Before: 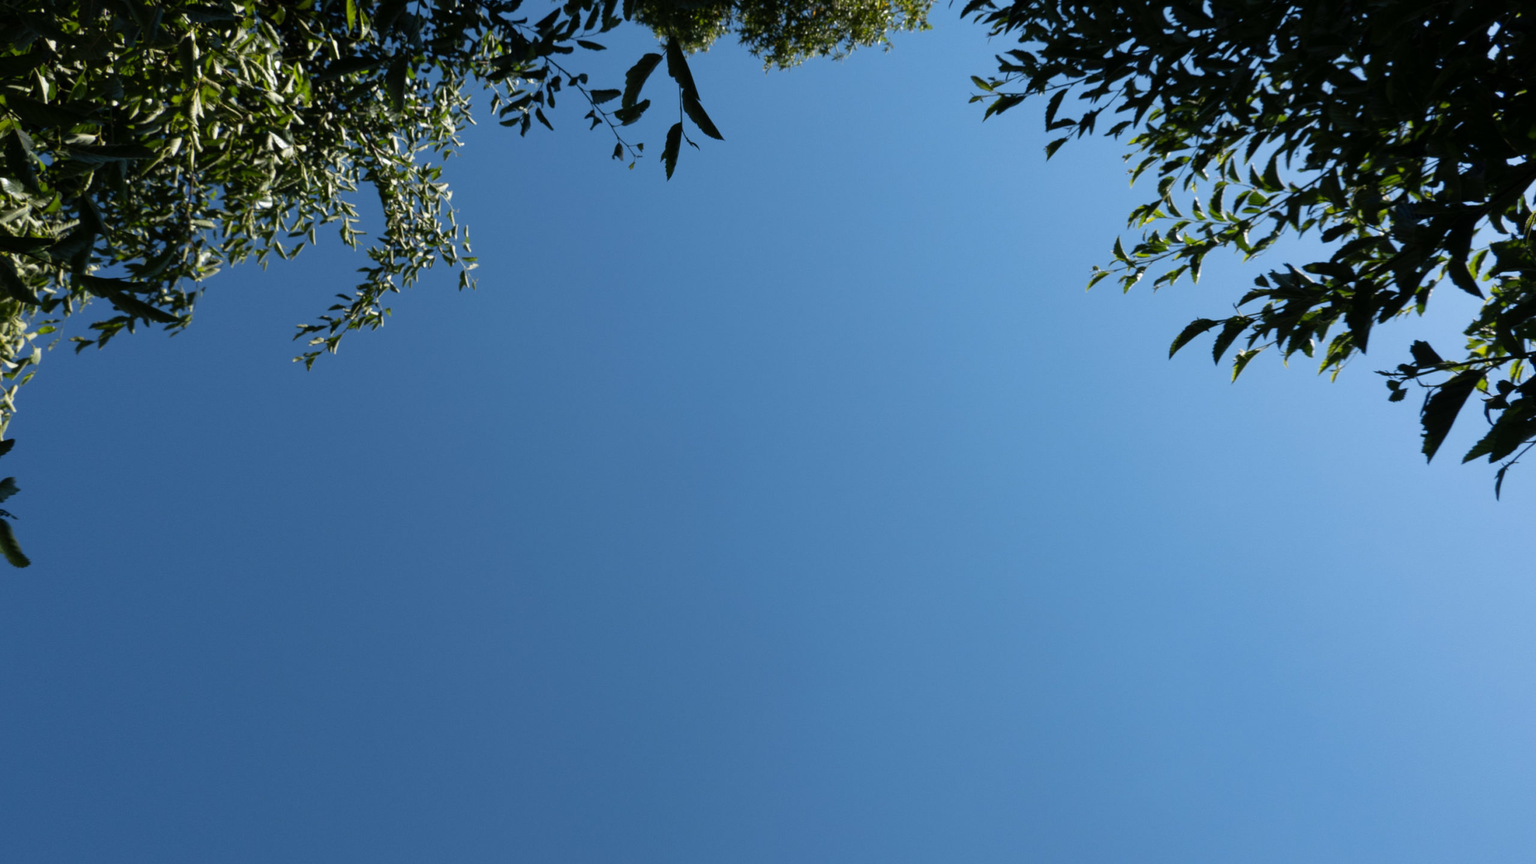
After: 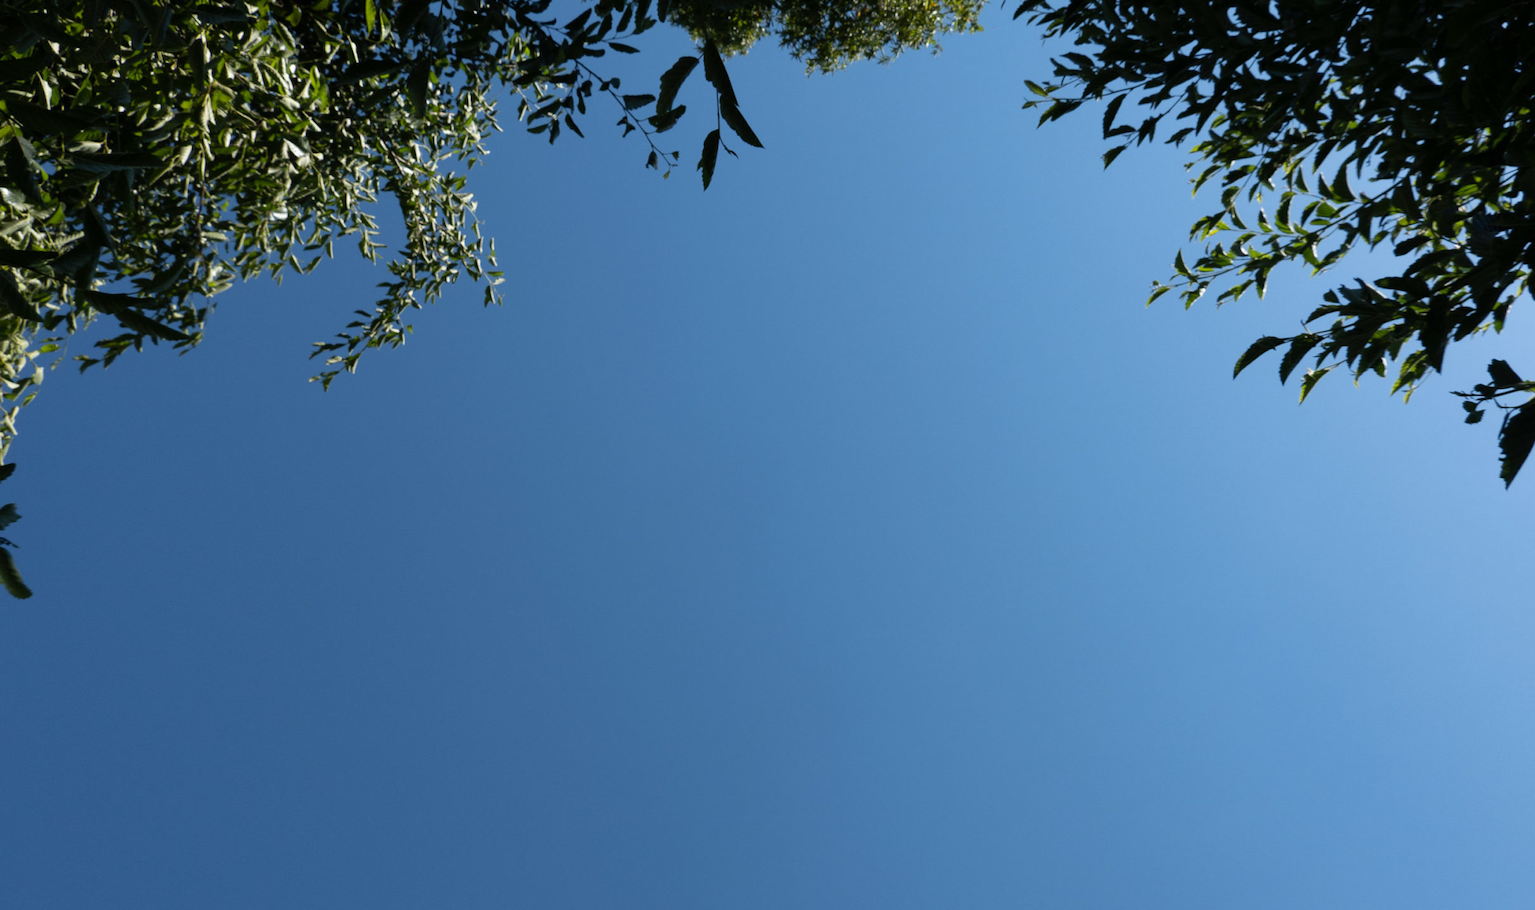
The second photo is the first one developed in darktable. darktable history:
crop and rotate: right 5.178%
